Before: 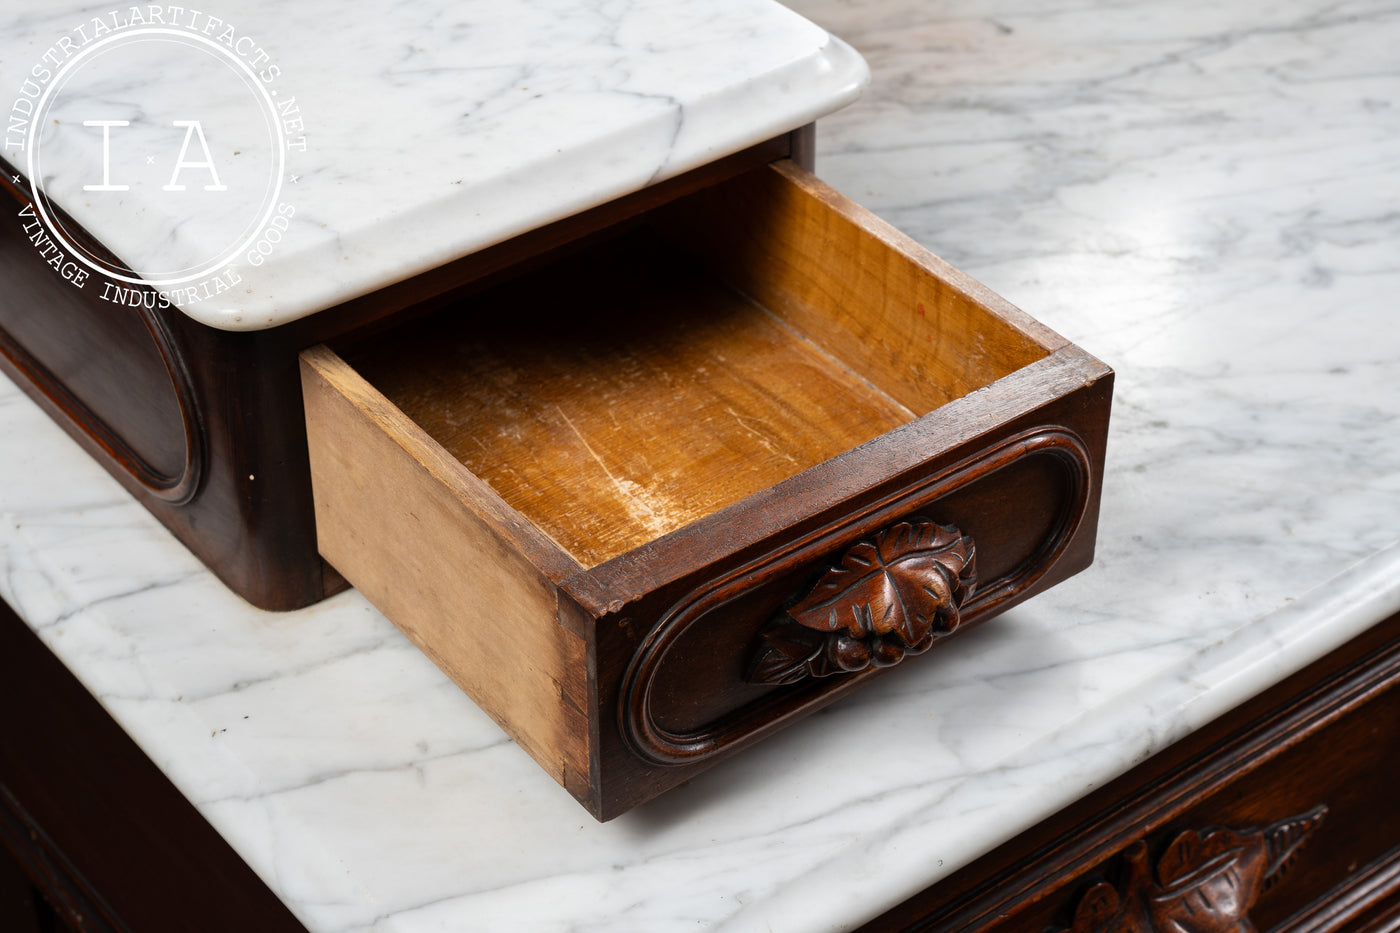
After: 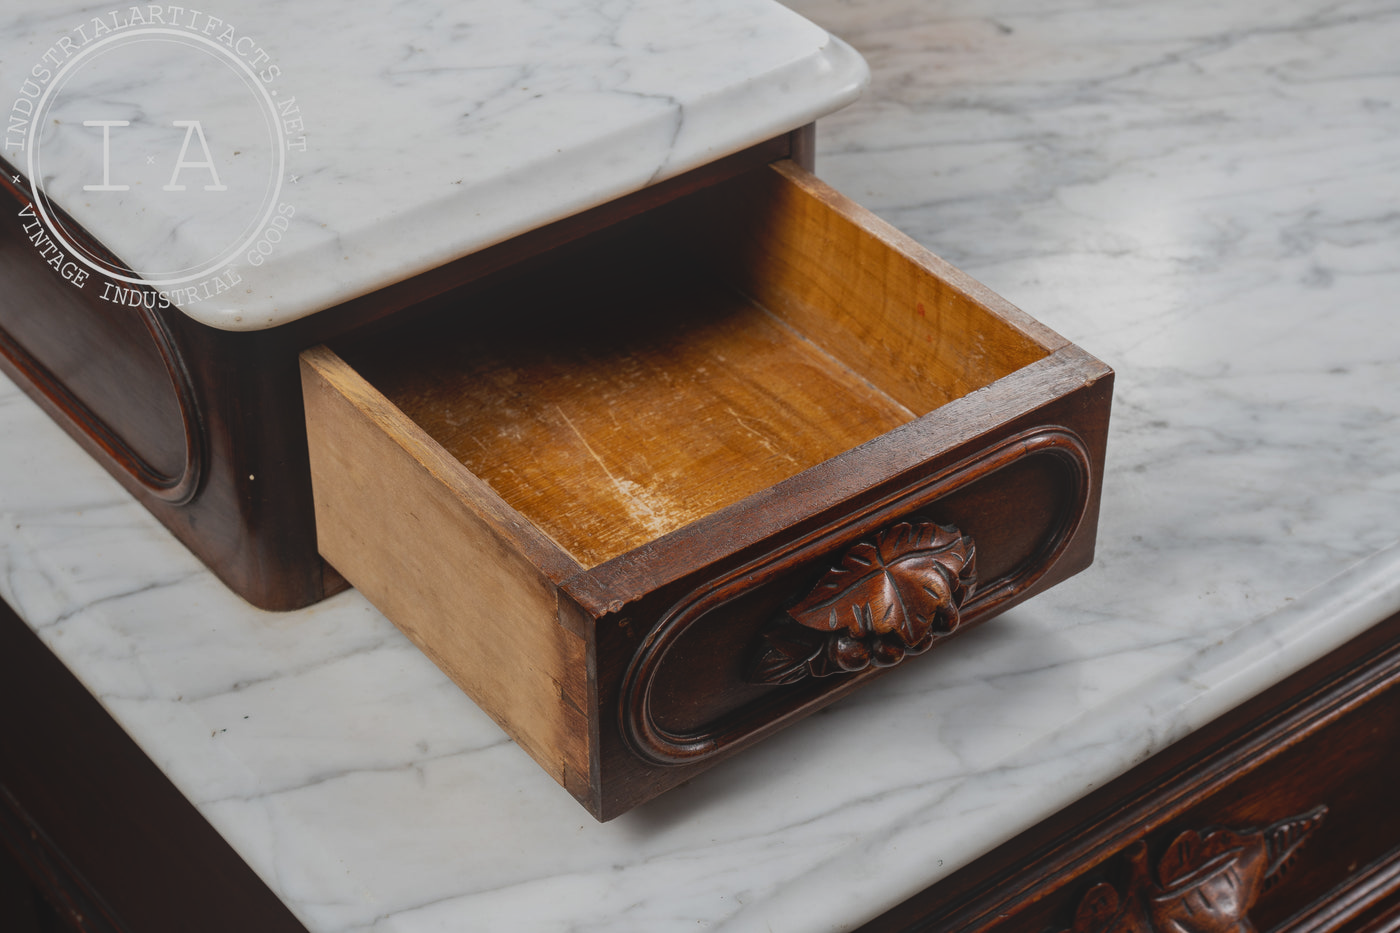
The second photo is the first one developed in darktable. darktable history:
exposure: exposure -0.492 EV, compensate highlight preservation false
local contrast: highlights 48%, shadows 0%, detail 100%
